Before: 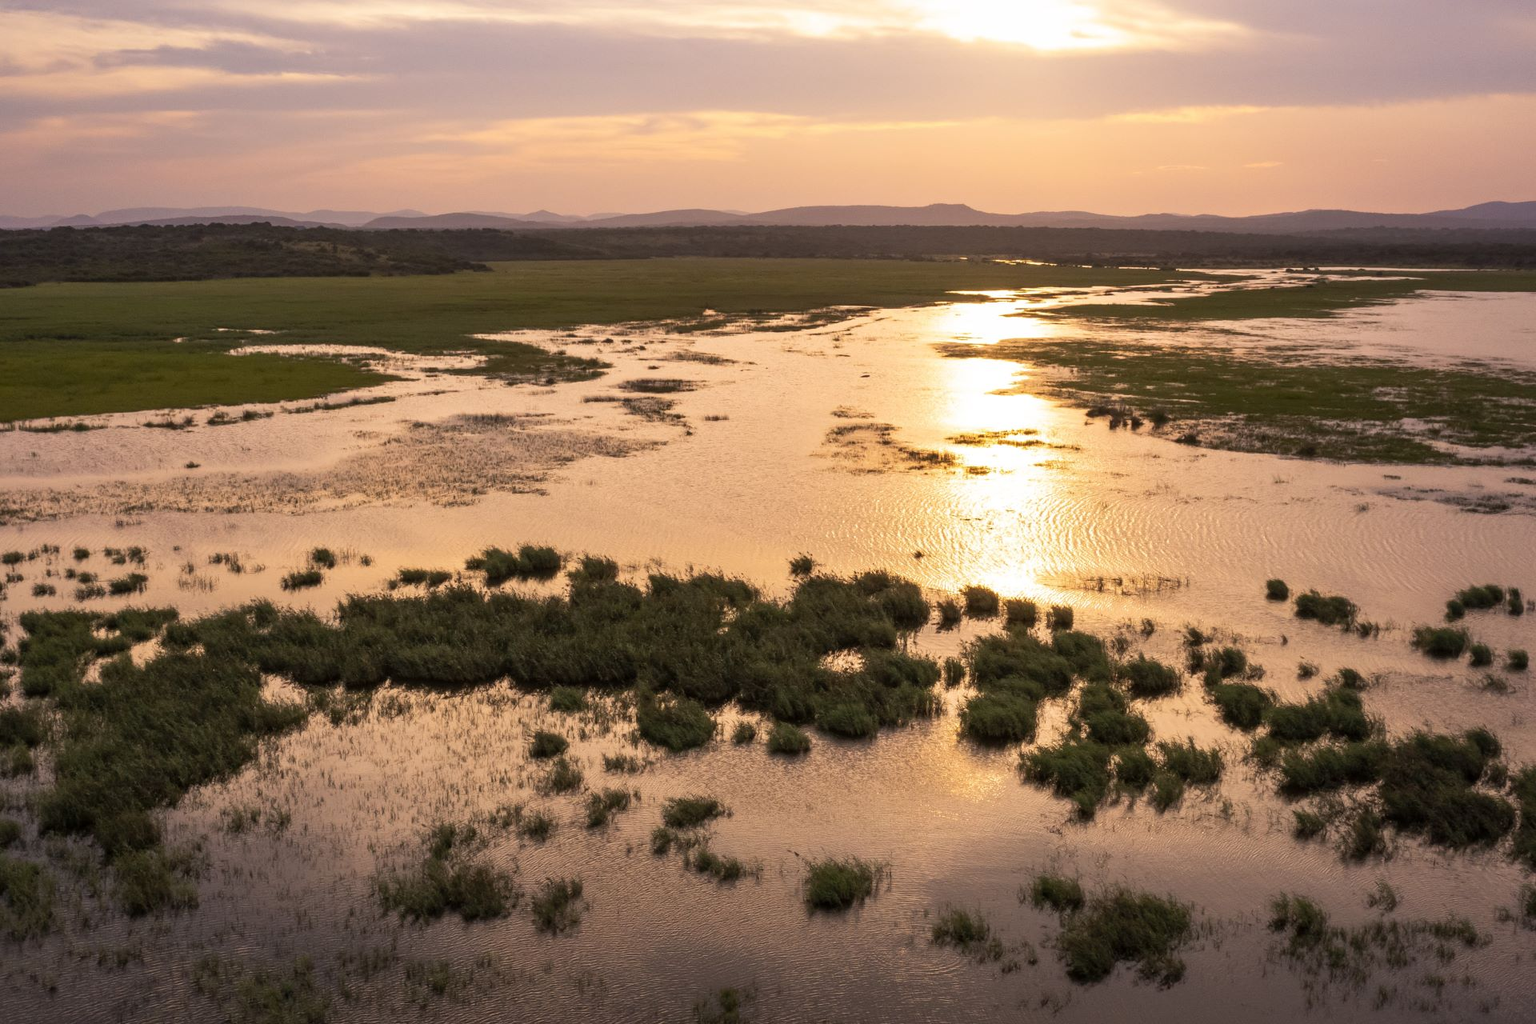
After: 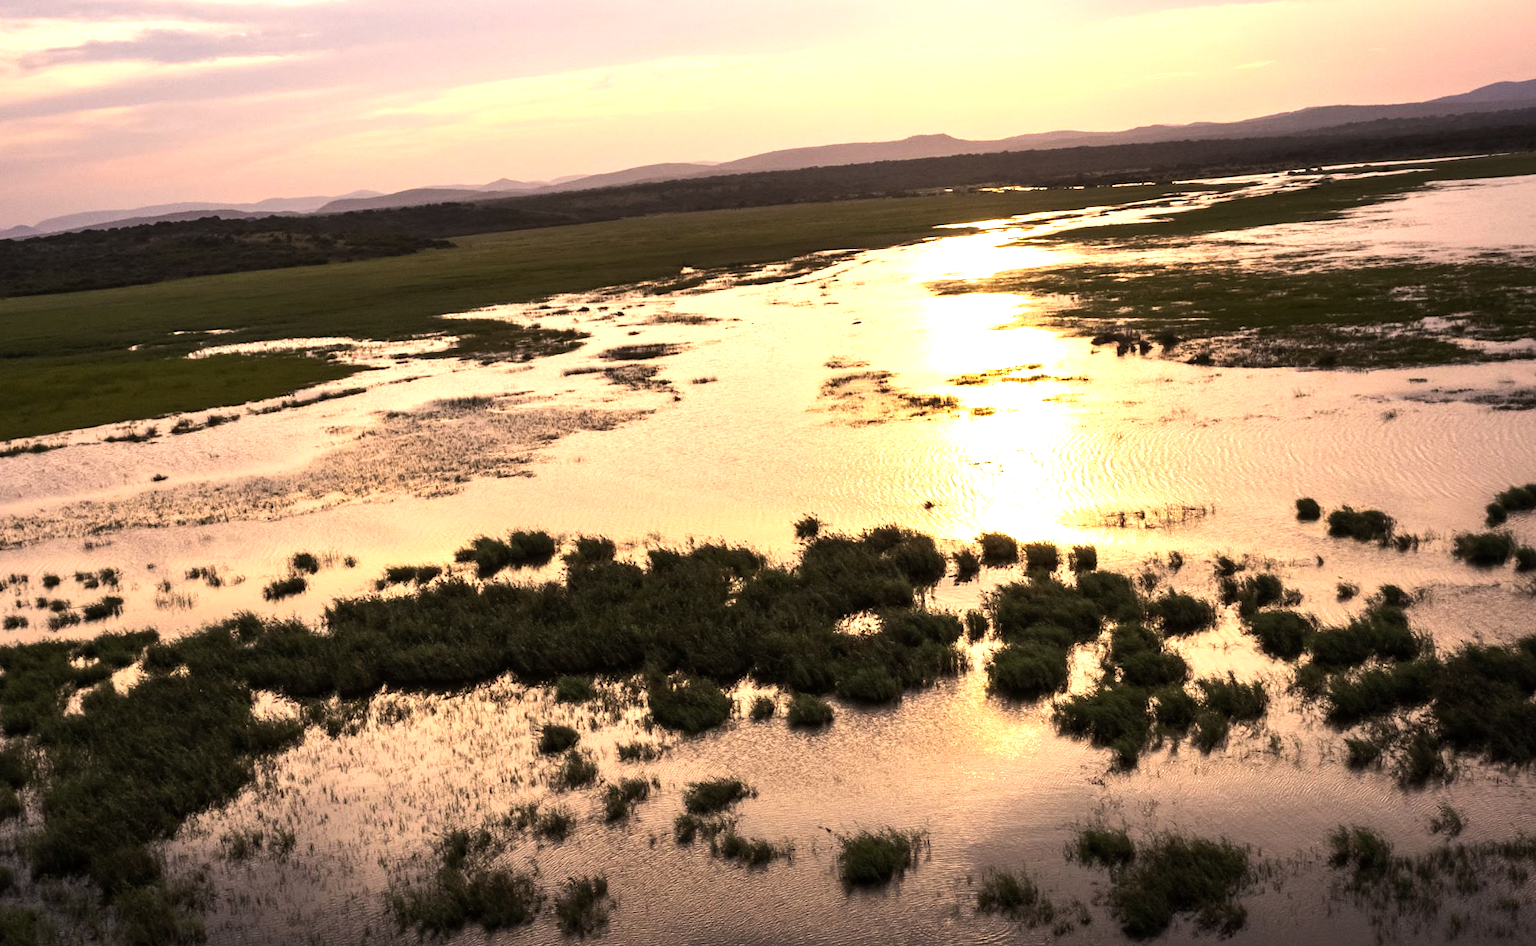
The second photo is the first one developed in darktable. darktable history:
rotate and perspective: rotation -5°, crop left 0.05, crop right 0.952, crop top 0.11, crop bottom 0.89
tone equalizer: -8 EV -1.08 EV, -7 EV -1.01 EV, -6 EV -0.867 EV, -5 EV -0.578 EV, -3 EV 0.578 EV, -2 EV 0.867 EV, -1 EV 1.01 EV, +0 EV 1.08 EV, edges refinement/feathering 500, mask exposure compensation -1.57 EV, preserve details no
